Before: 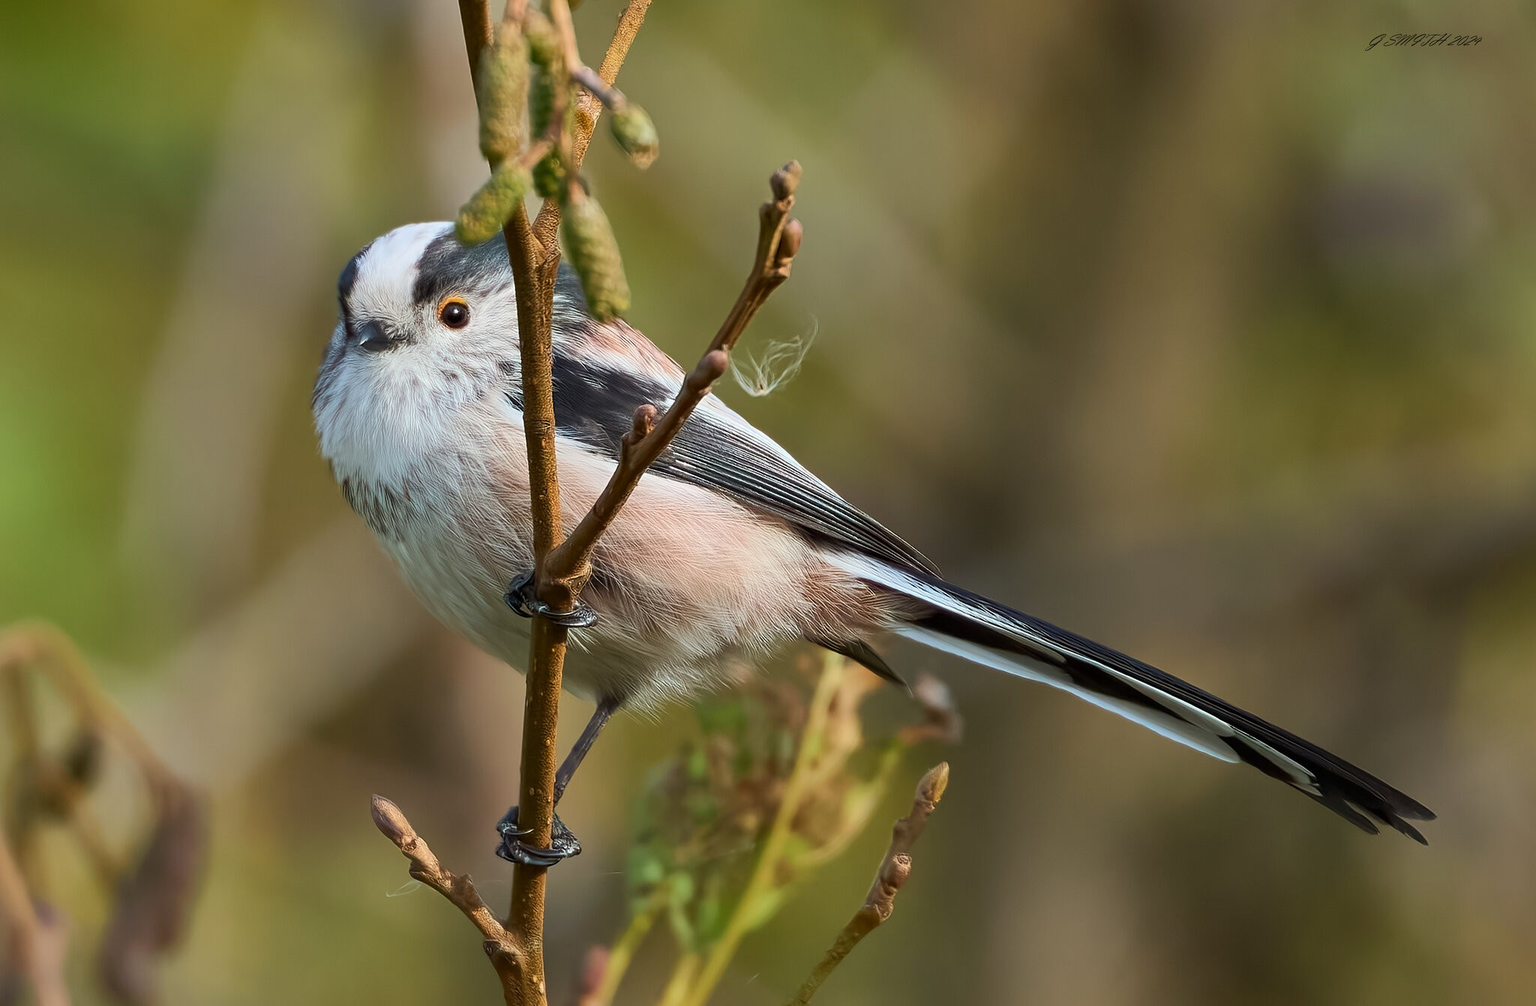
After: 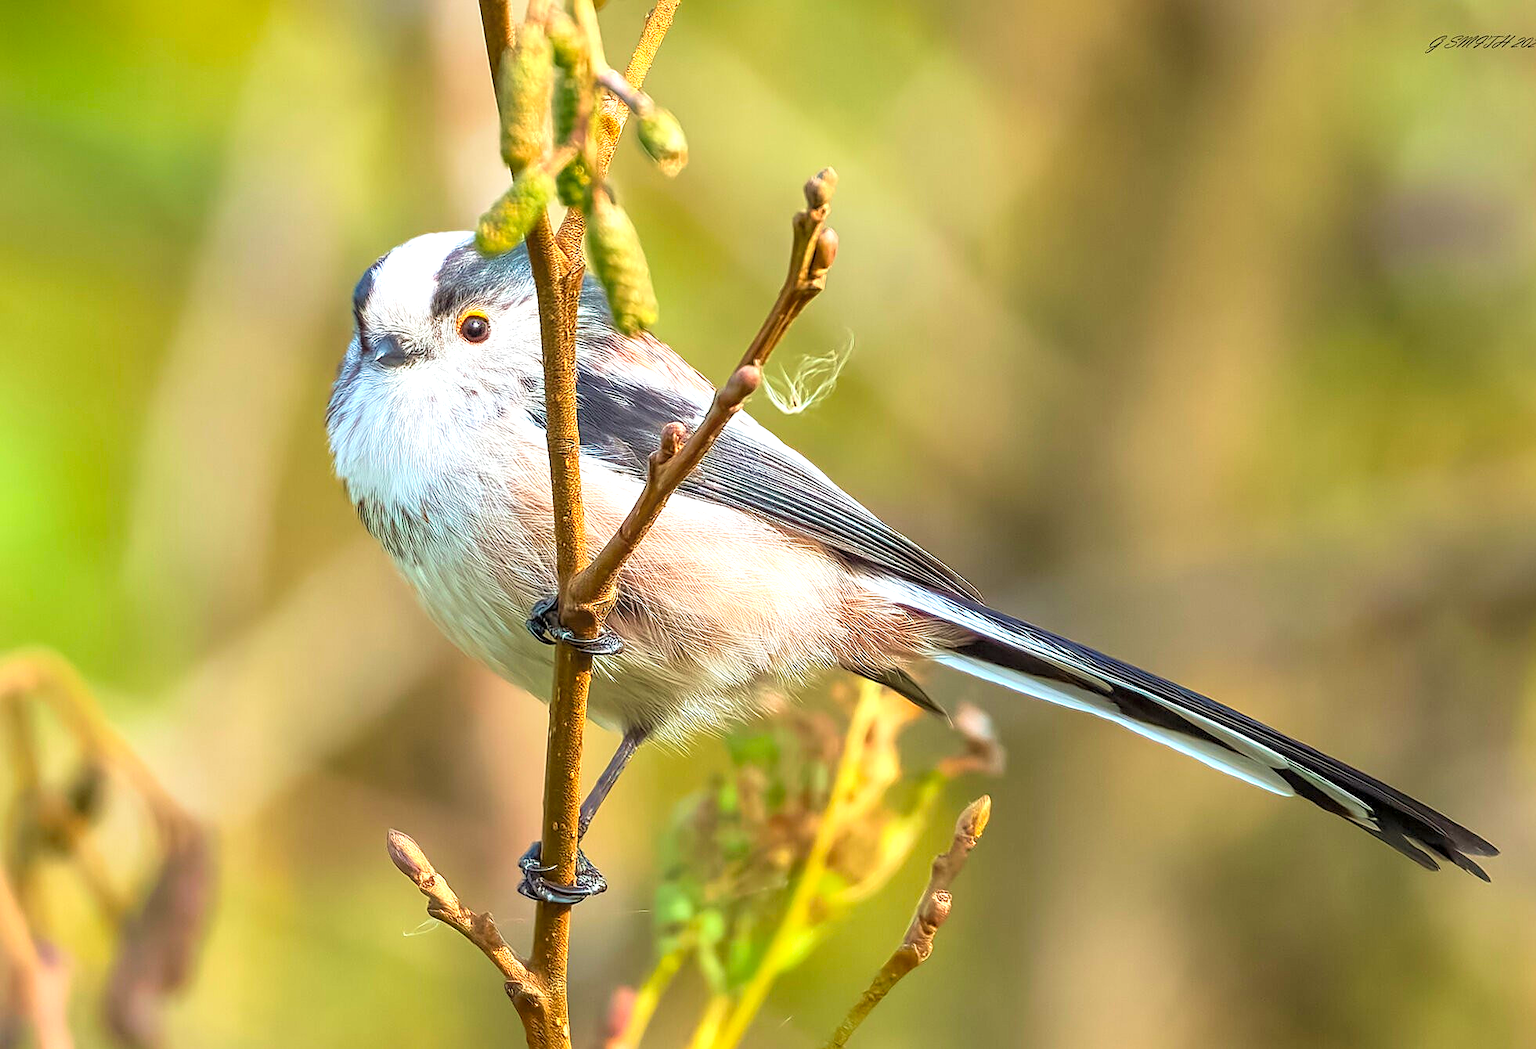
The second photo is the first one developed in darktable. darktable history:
local contrast: on, module defaults
exposure: exposure 1 EV, compensate highlight preservation false
contrast brightness saturation: contrast 0.066, brightness 0.176, saturation 0.418
sharpen: on, module defaults
crop: right 4.195%, bottom 0.047%
velvia: strength 16.62%
